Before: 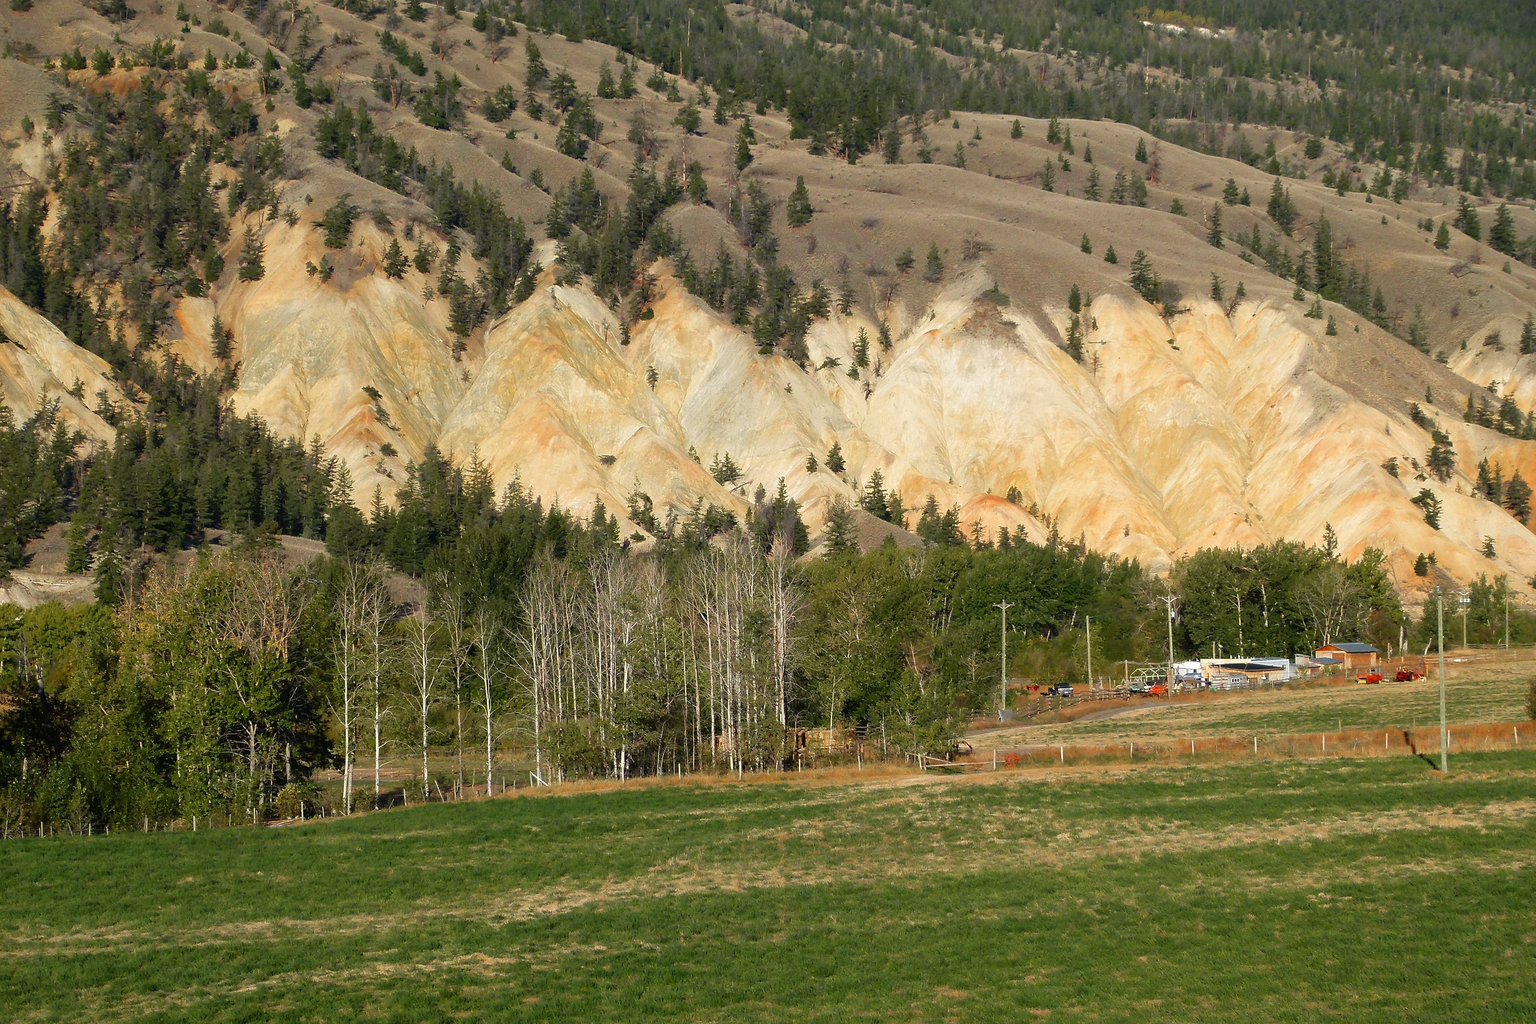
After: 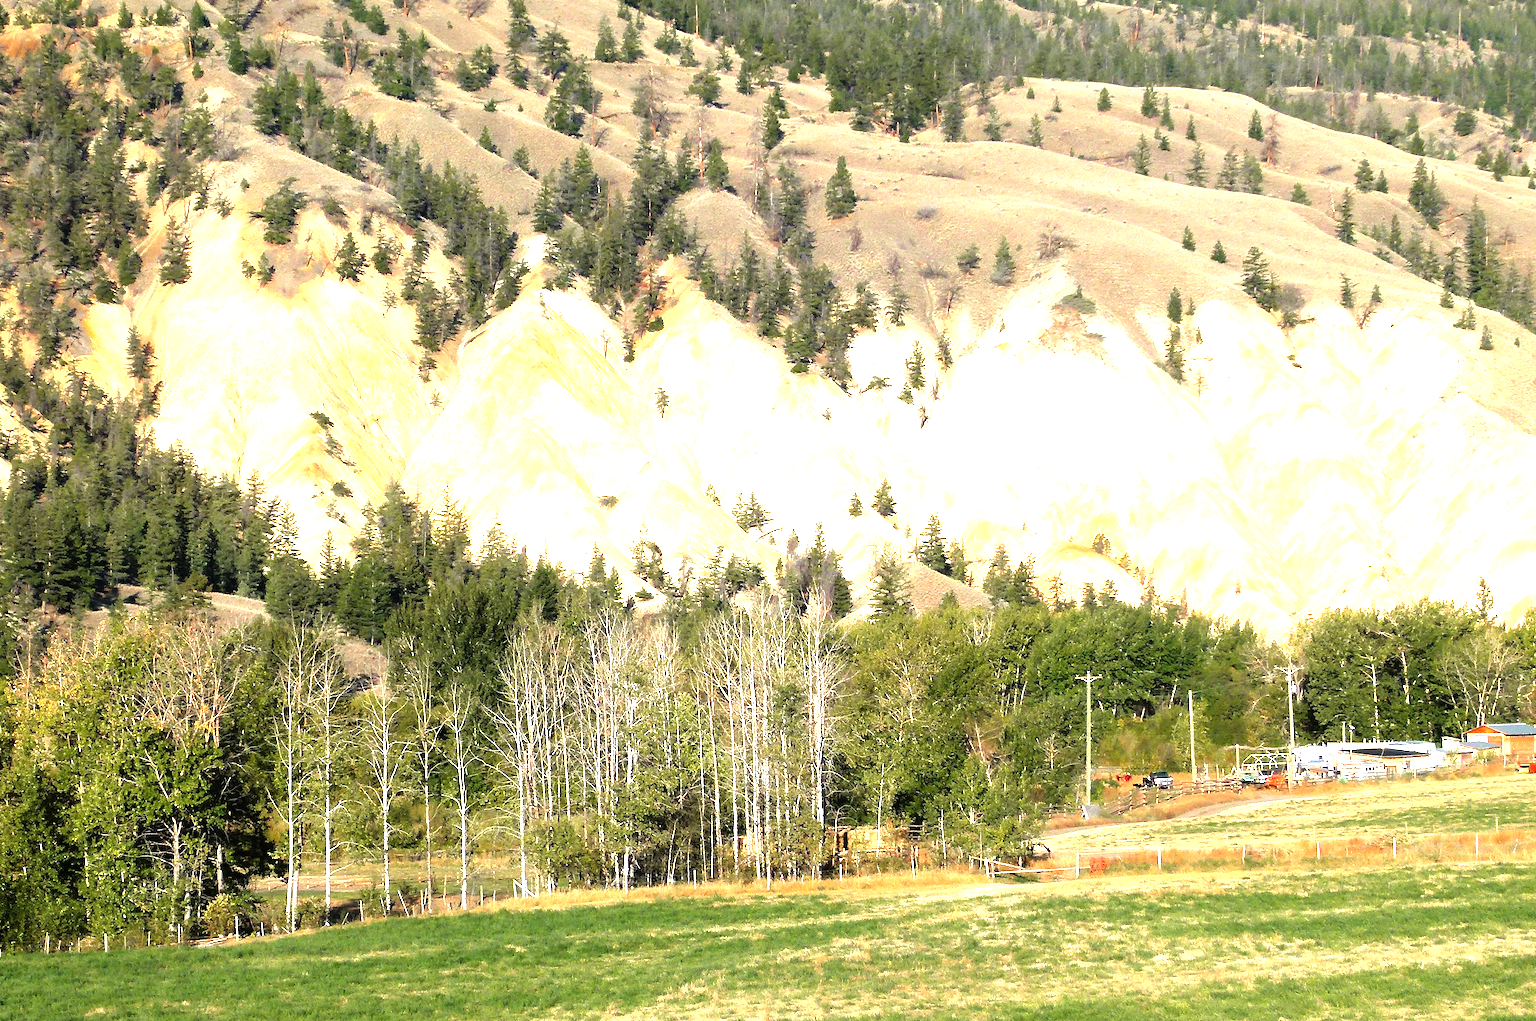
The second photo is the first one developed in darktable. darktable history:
tone equalizer: -8 EV -1.1 EV, -7 EV -1.02 EV, -6 EV -0.879 EV, -5 EV -0.587 EV, -3 EV 0.607 EV, -2 EV 0.837 EV, -1 EV 0.992 EV, +0 EV 1.07 EV
exposure: exposure 0.789 EV, compensate highlight preservation false
crop and rotate: left 7.008%, top 4.636%, right 10.614%, bottom 13.201%
